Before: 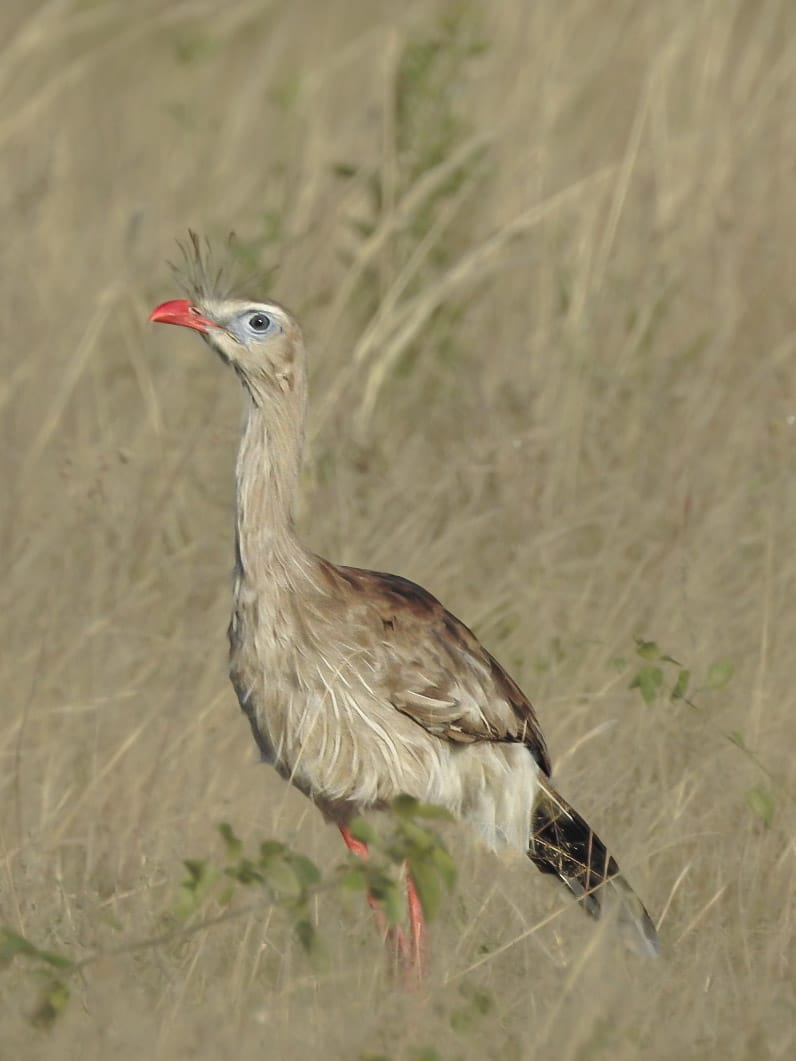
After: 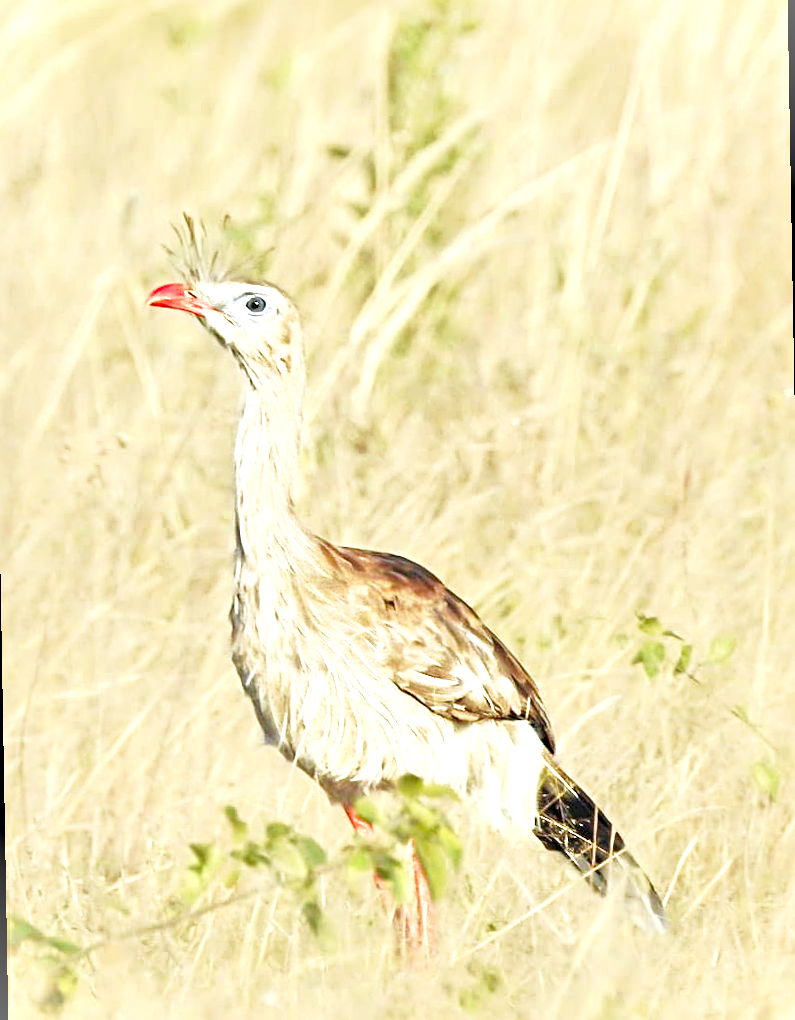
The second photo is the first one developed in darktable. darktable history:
rotate and perspective: rotation -1°, crop left 0.011, crop right 0.989, crop top 0.025, crop bottom 0.975
sharpen: radius 4
exposure: black level correction 0.001, exposure 1 EV, compensate highlight preservation false
color zones: curves: ch0 [(0, 0.613) (0.01, 0.613) (0.245, 0.448) (0.498, 0.529) (0.642, 0.665) (0.879, 0.777) (0.99, 0.613)]; ch1 [(0, 0) (0.143, 0) (0.286, 0) (0.429, 0) (0.571, 0) (0.714, 0) (0.857, 0)], mix -138.01%
local contrast: mode bilateral grid, contrast 20, coarseness 50, detail 150%, midtone range 0.2
base curve: curves: ch0 [(0, 0) (0.005, 0.002) (0.15, 0.3) (0.4, 0.7) (0.75, 0.95) (1, 1)], preserve colors none
vignetting: fall-off start 100%, brightness 0.3, saturation 0
